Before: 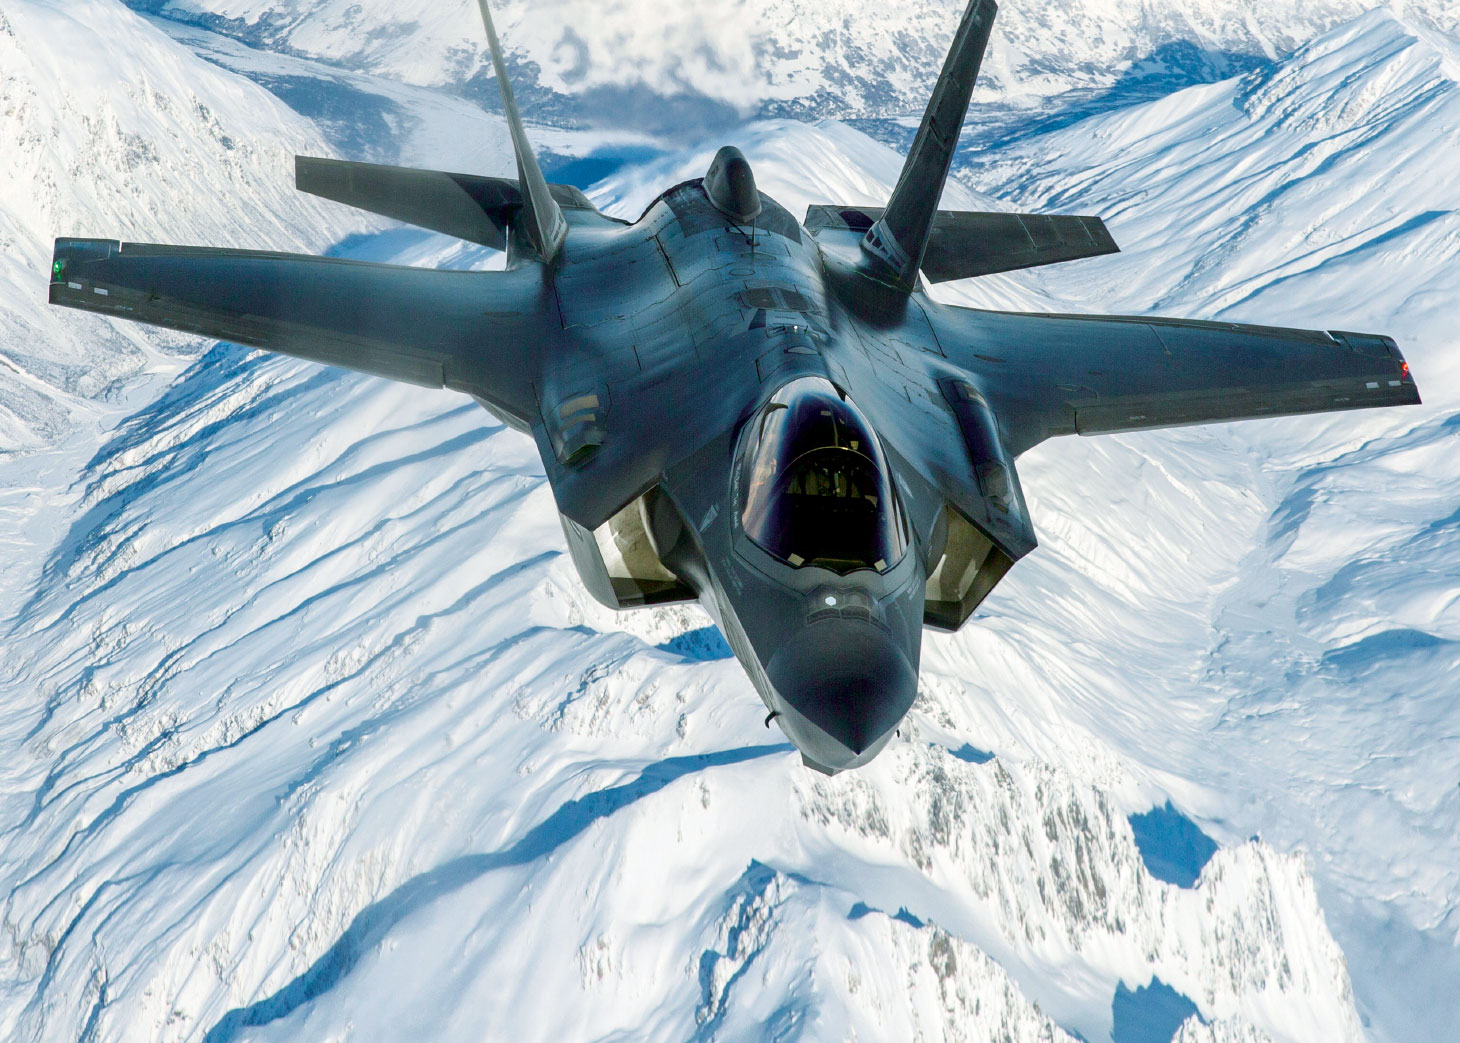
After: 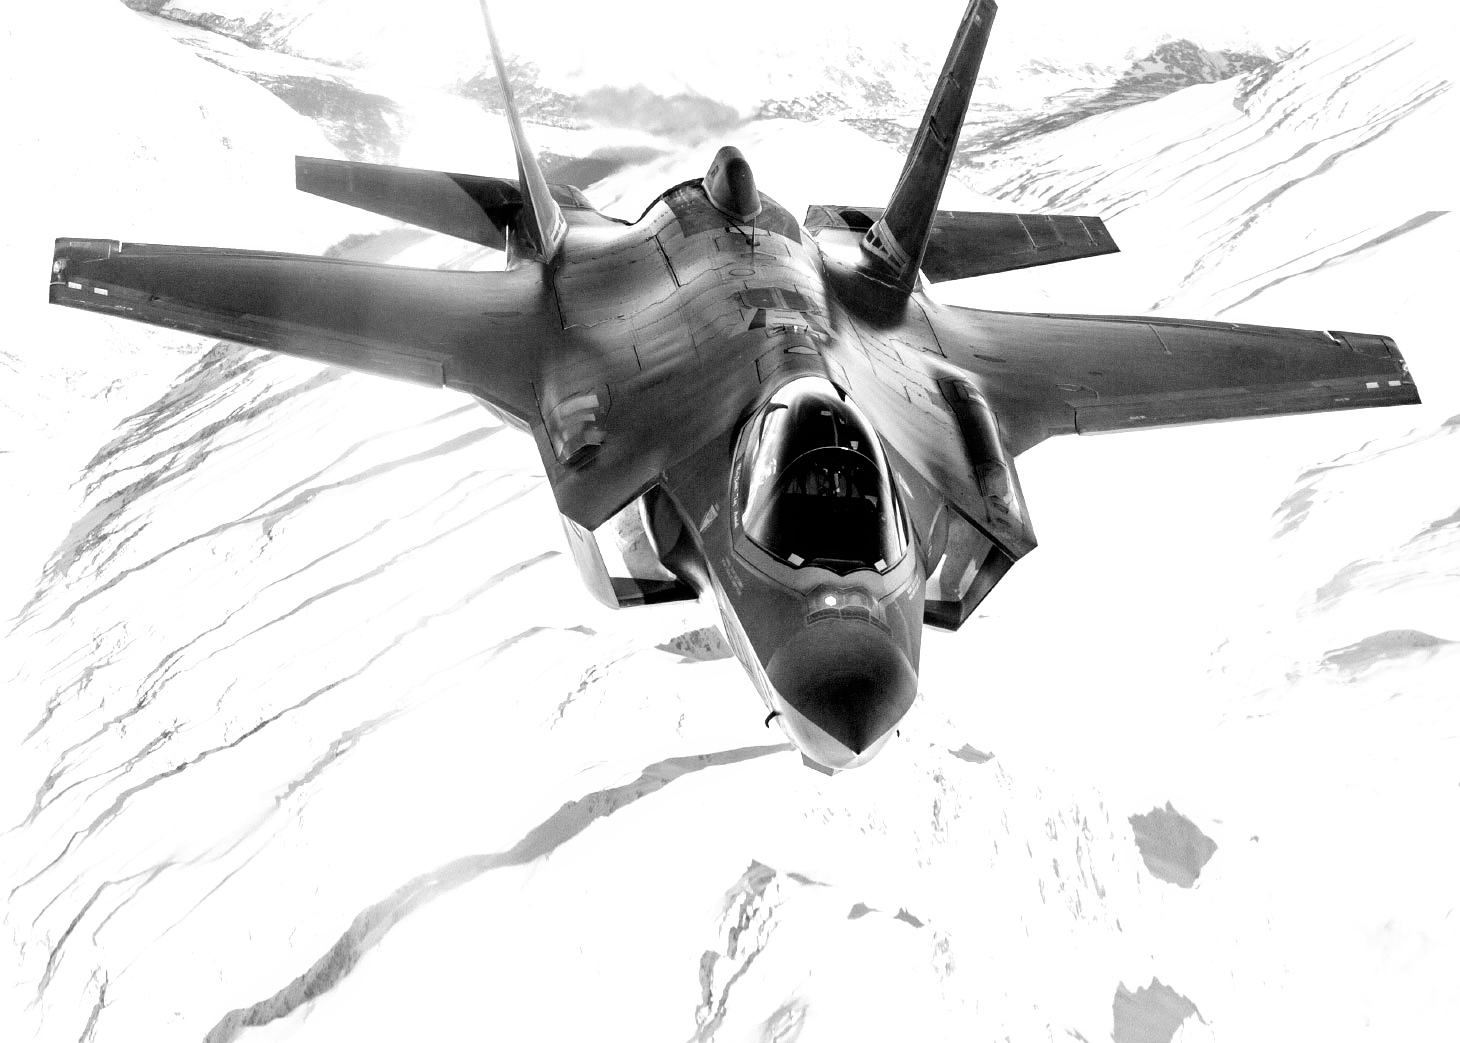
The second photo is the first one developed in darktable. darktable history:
white balance: red 0.98, blue 1.034
monochrome: on, module defaults
filmic rgb: black relative exposure -8.2 EV, white relative exposure 2.2 EV, threshold 3 EV, hardness 7.11, latitude 75%, contrast 1.325, highlights saturation mix -2%, shadows ↔ highlights balance 30%, preserve chrominance no, color science v5 (2021), contrast in shadows safe, contrast in highlights safe, enable highlight reconstruction true
exposure: black level correction 0, exposure 1.1 EV, compensate exposure bias true, compensate highlight preservation false
